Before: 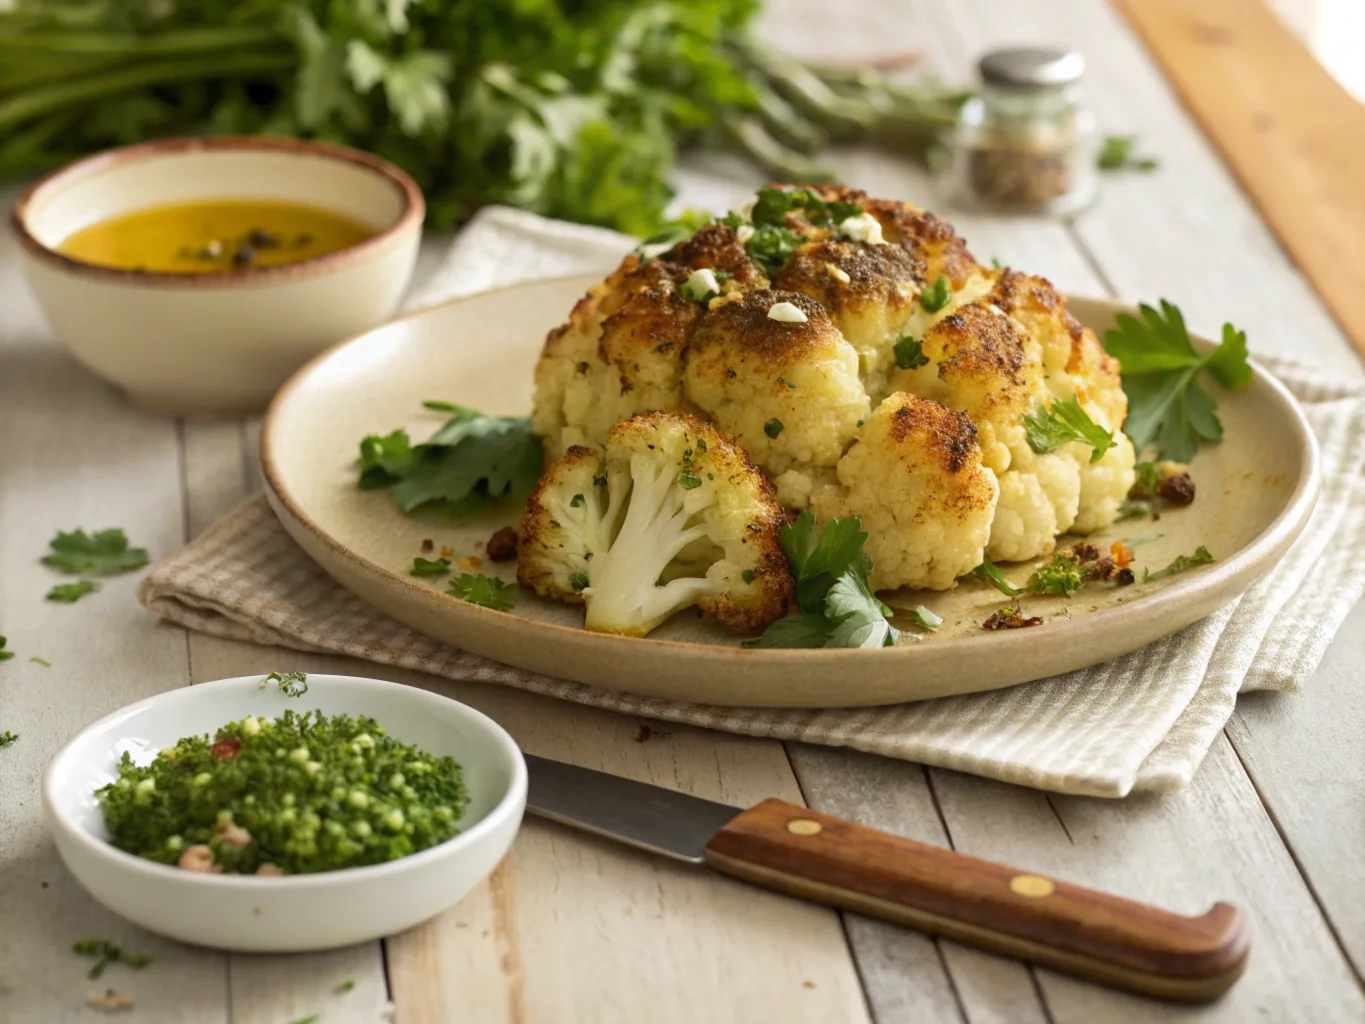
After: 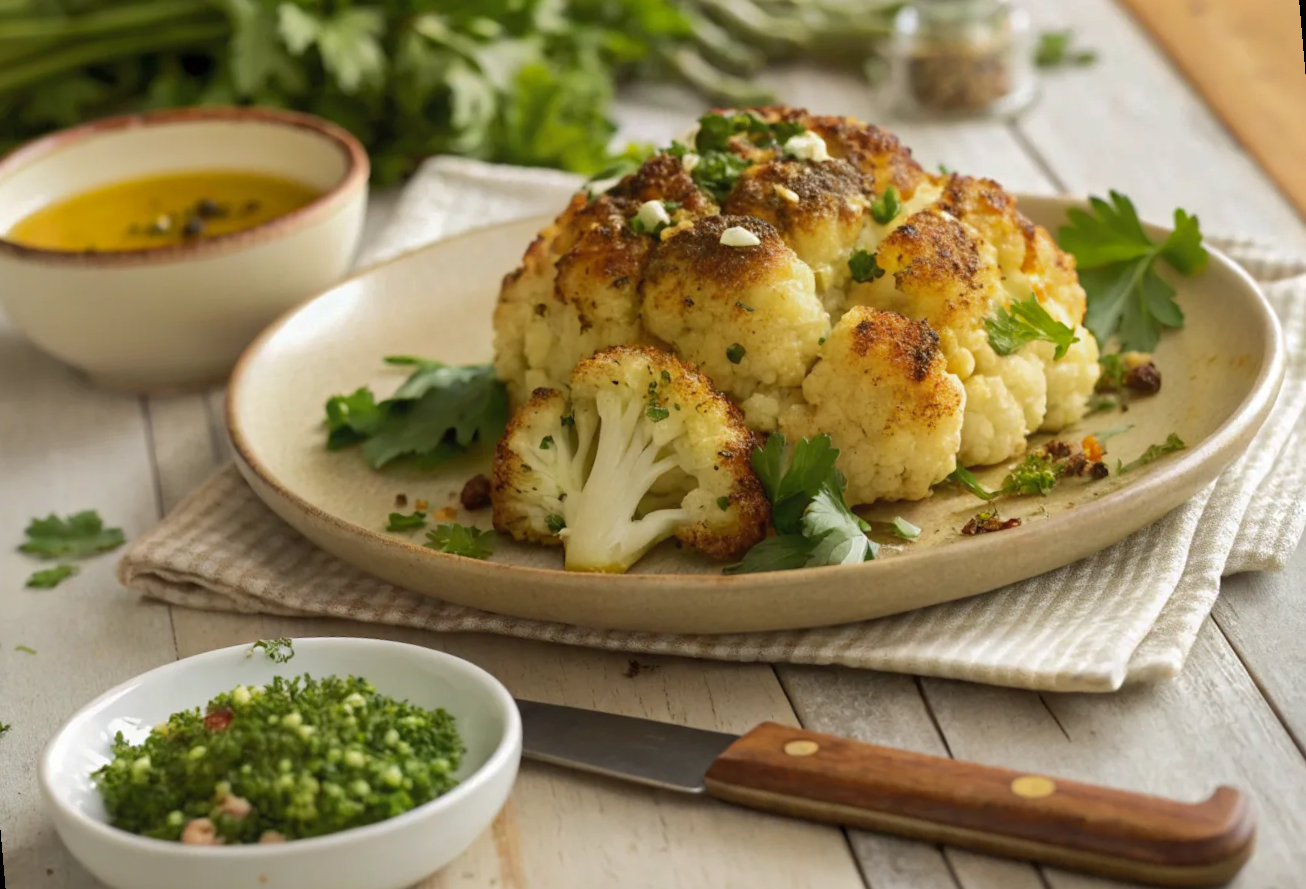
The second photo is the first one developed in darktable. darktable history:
rotate and perspective: rotation -5°, crop left 0.05, crop right 0.952, crop top 0.11, crop bottom 0.89
shadows and highlights: shadows 30
